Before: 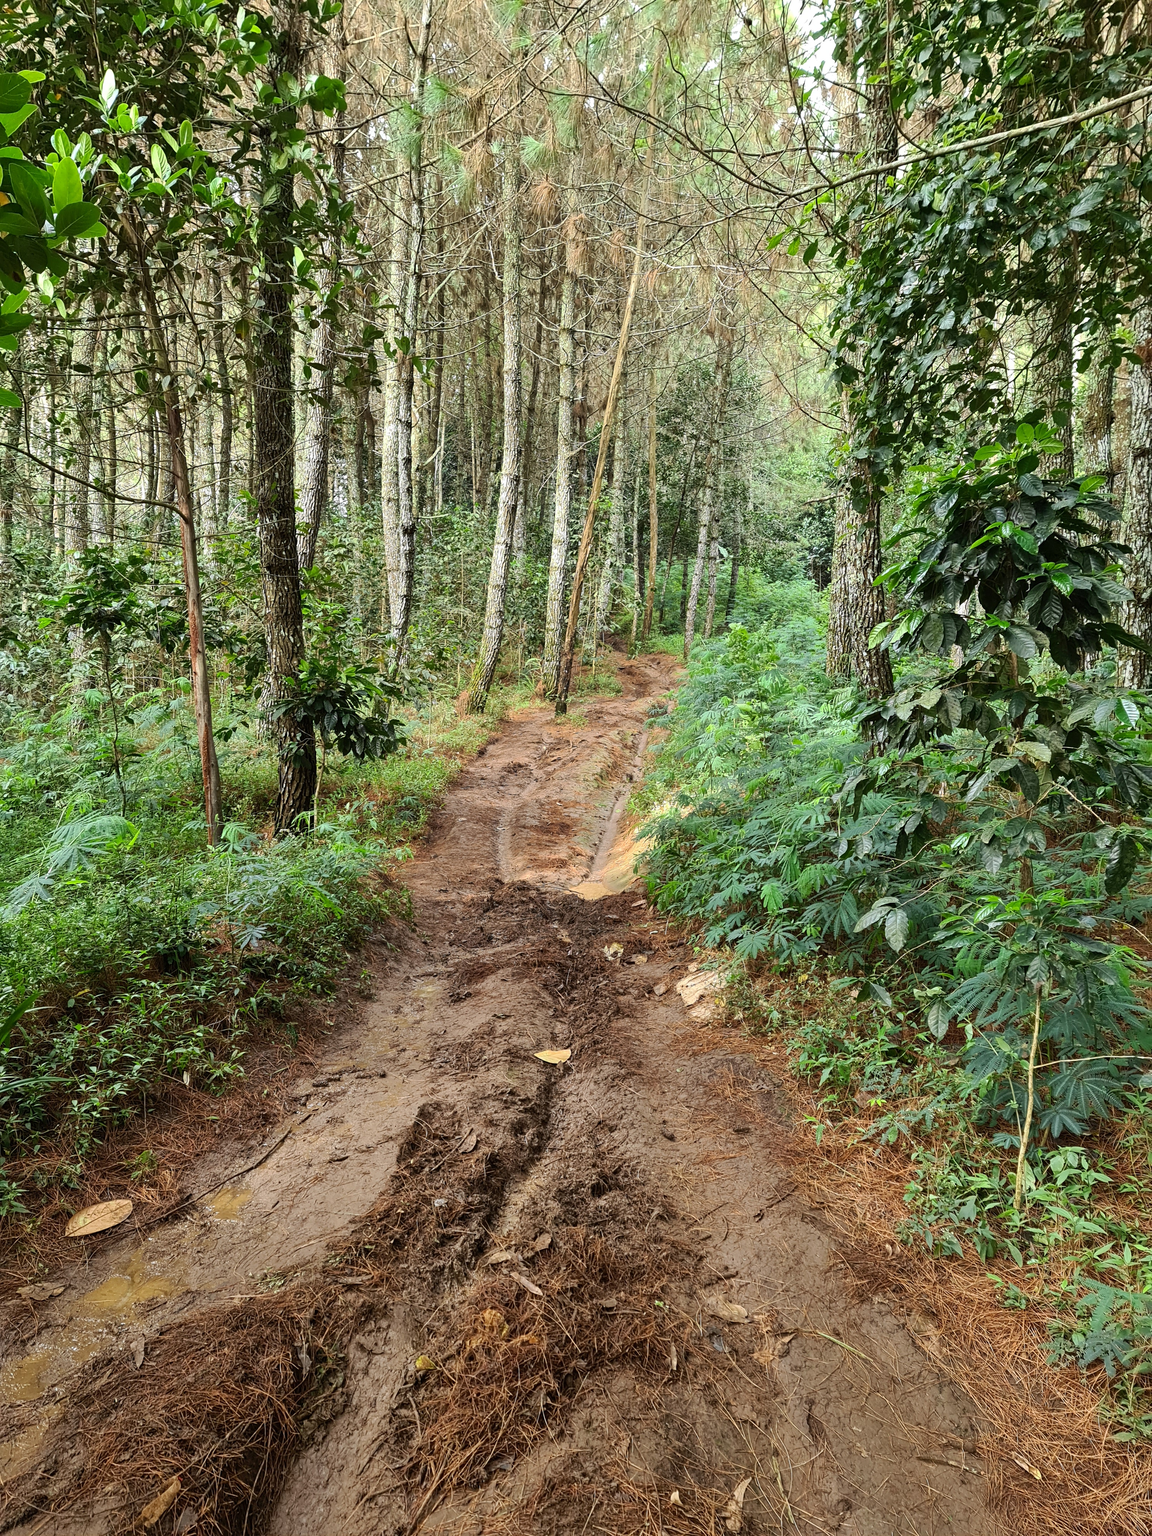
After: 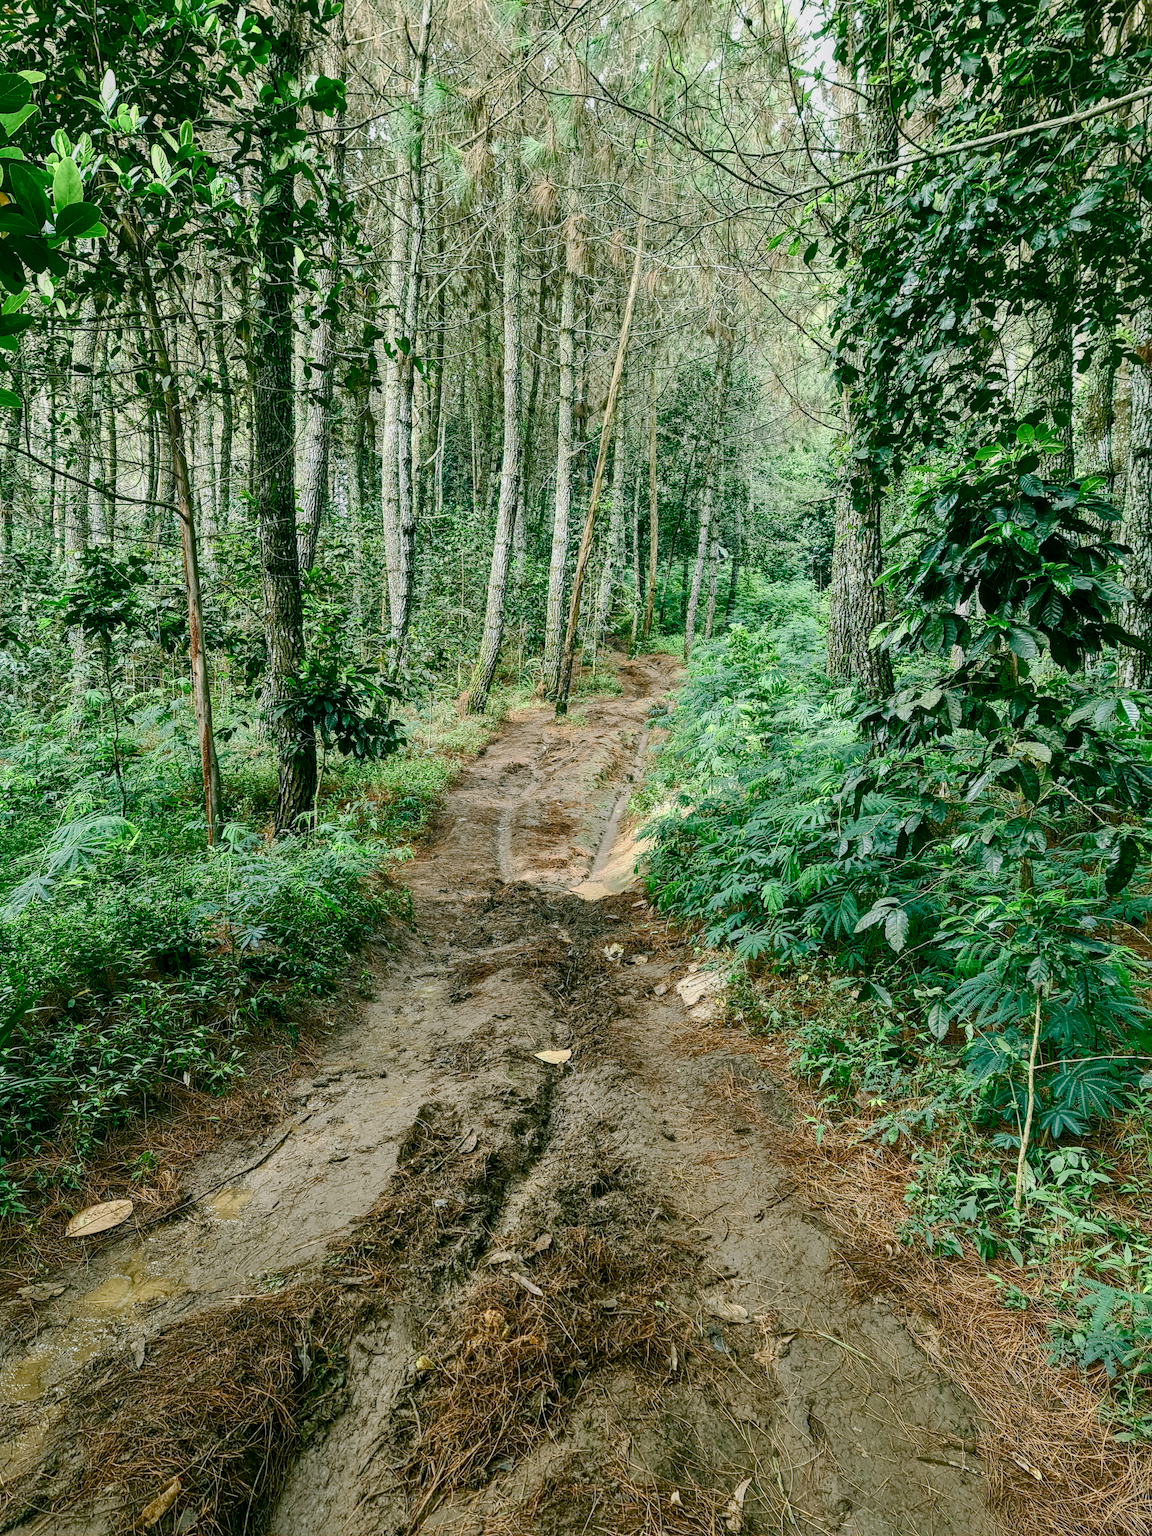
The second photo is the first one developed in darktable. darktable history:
local contrast: on, module defaults
color balance rgb: shadows lift › luminance -4.808%, shadows lift › chroma 1.057%, shadows lift › hue 218.12°, power › chroma 2.173%, power › hue 164.72°, perceptual saturation grading › global saturation 20%, perceptual saturation grading › highlights -50.234%, perceptual saturation grading › shadows 30.44%, global vibrance -8.039%, contrast -12.677%, saturation formula JzAzBz (2021)
